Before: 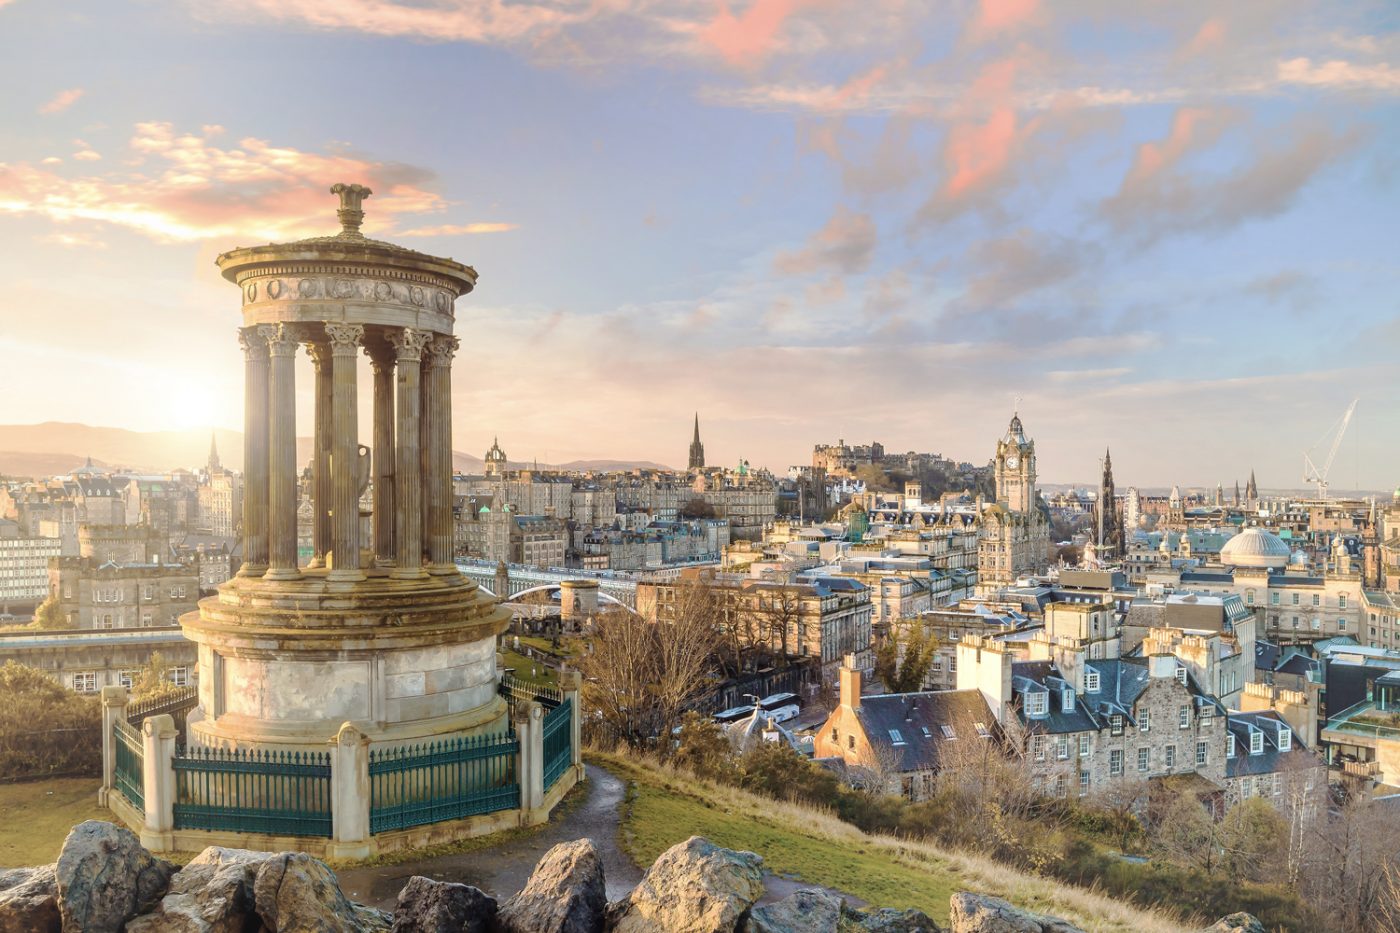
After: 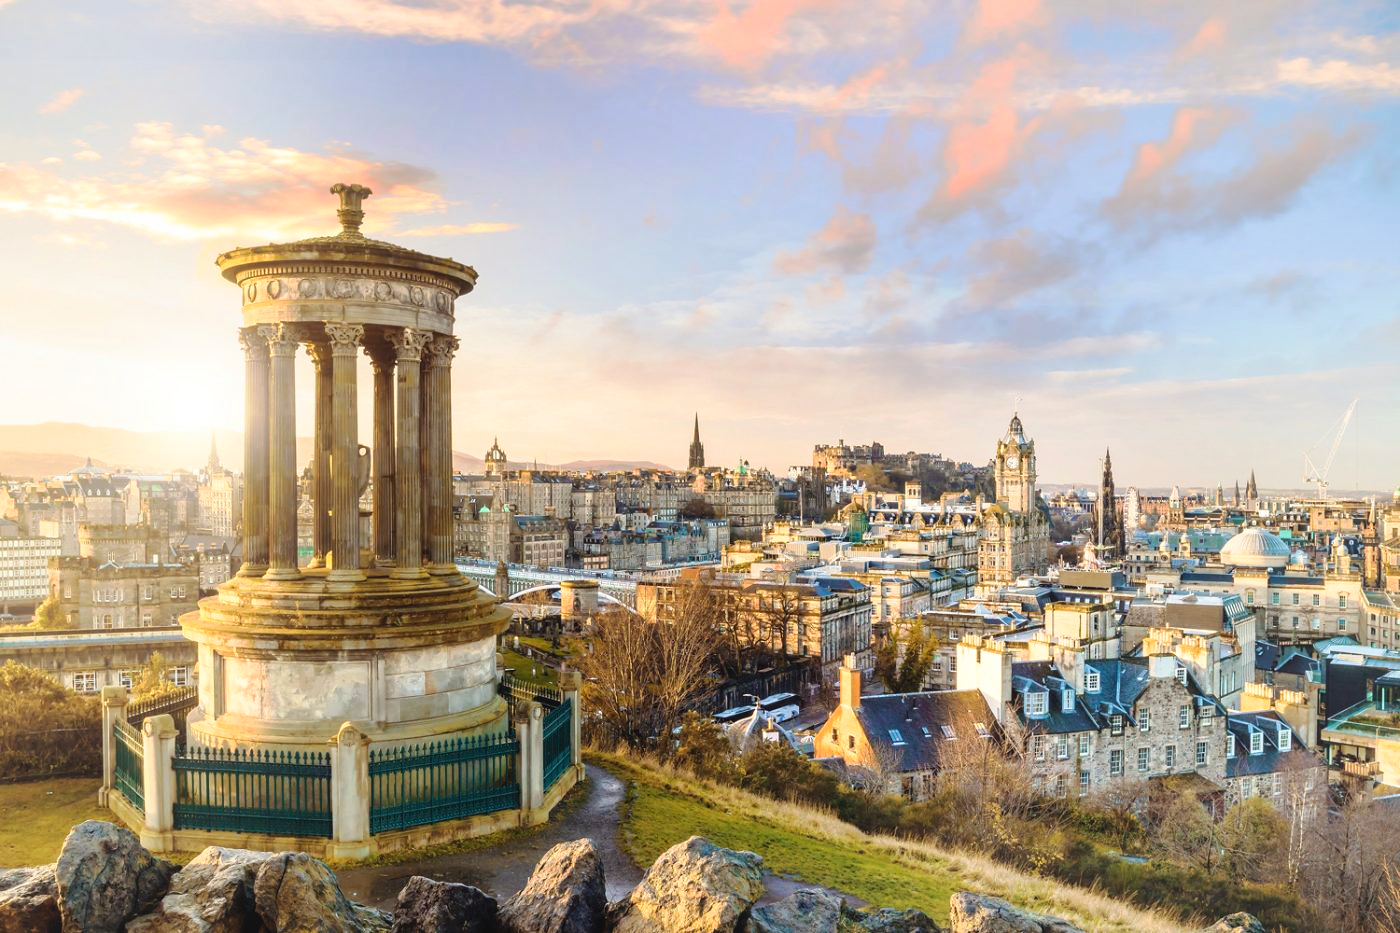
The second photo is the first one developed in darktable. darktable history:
contrast brightness saturation: saturation 0.176
tone curve: curves: ch0 [(0, 0) (0.003, 0.036) (0.011, 0.04) (0.025, 0.042) (0.044, 0.052) (0.069, 0.066) (0.1, 0.085) (0.136, 0.106) (0.177, 0.144) (0.224, 0.188) (0.277, 0.241) (0.335, 0.307) (0.399, 0.382) (0.468, 0.466) (0.543, 0.56) (0.623, 0.672) (0.709, 0.772) (0.801, 0.876) (0.898, 0.949) (1, 1)], preserve colors none
